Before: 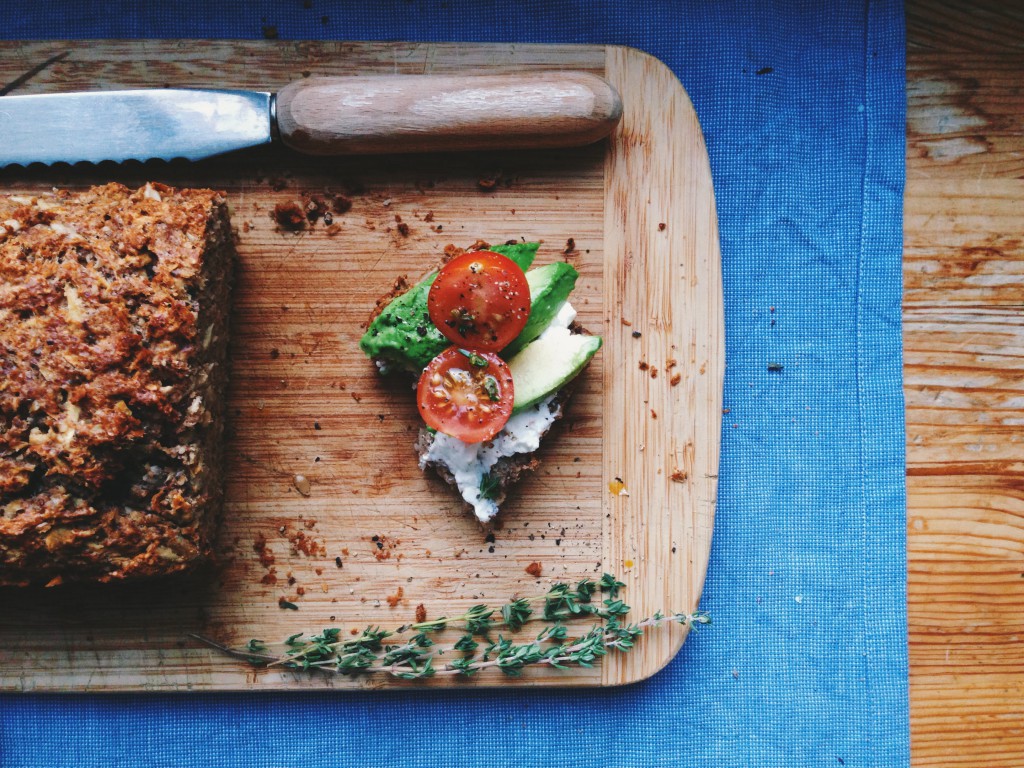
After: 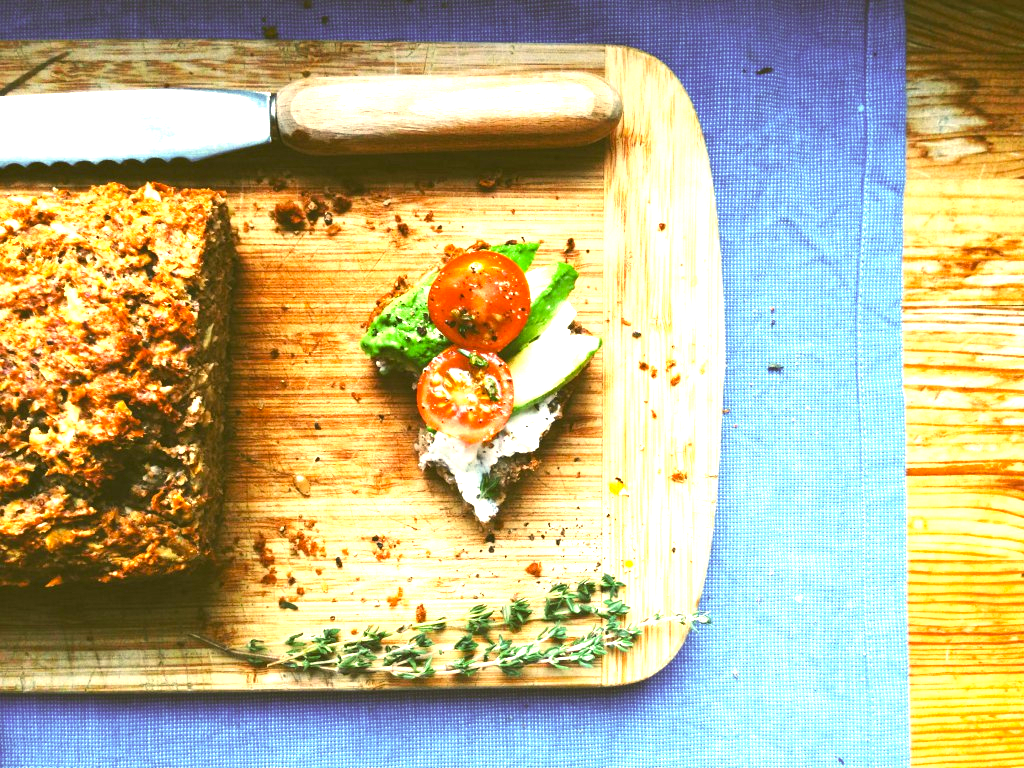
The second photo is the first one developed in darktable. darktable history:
exposure: black level correction 0.001, exposure 1.735 EV, compensate highlight preservation false
color correction: highlights a* 0.162, highlights b* 29.53, shadows a* -0.162, shadows b* 21.09
